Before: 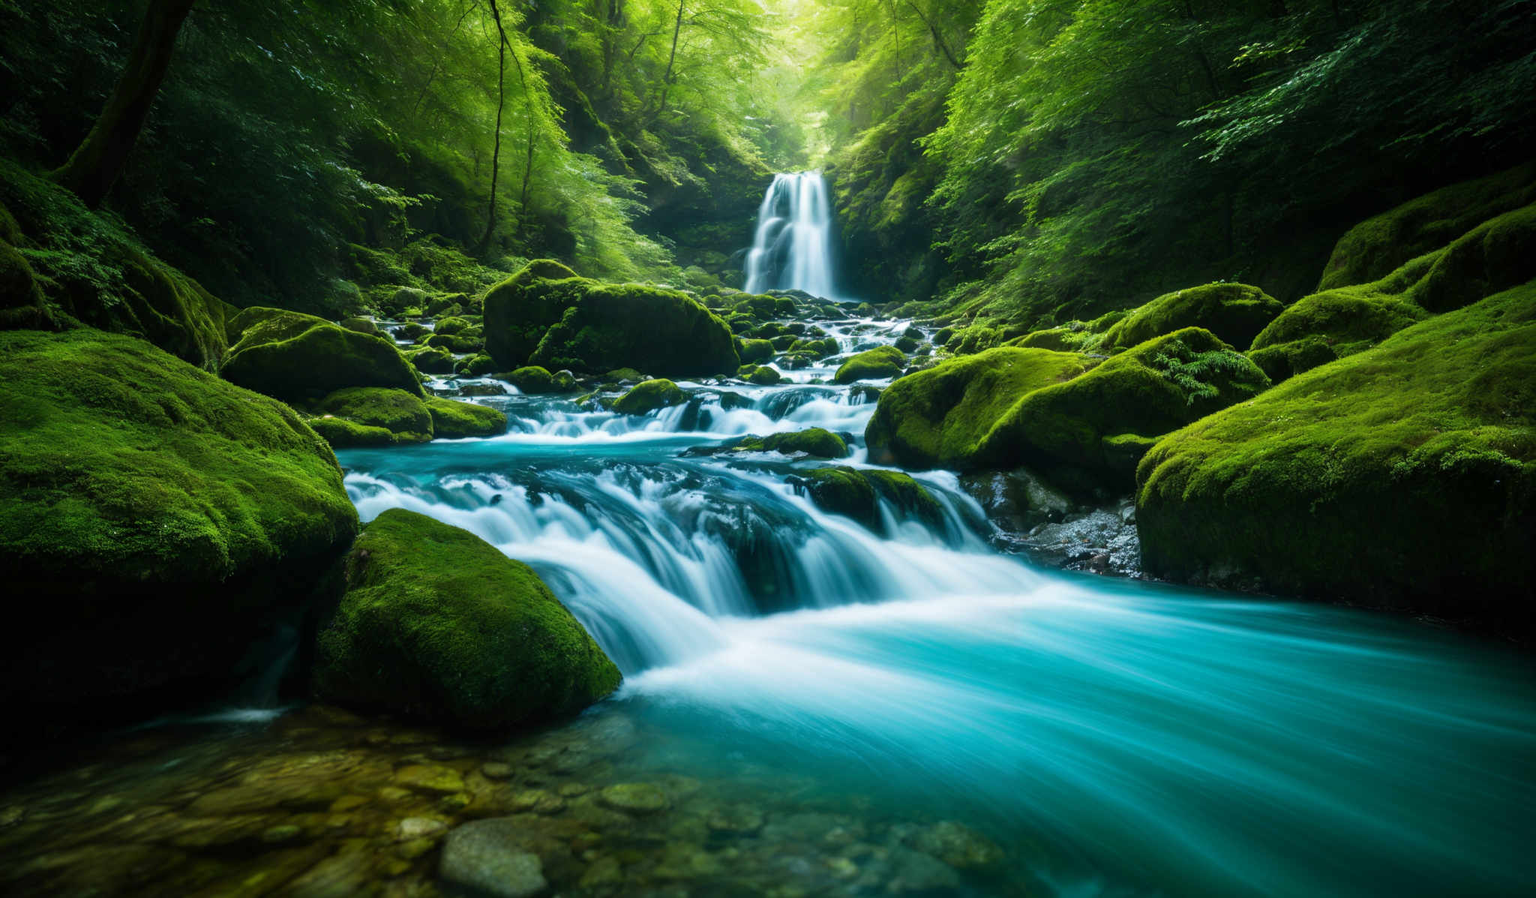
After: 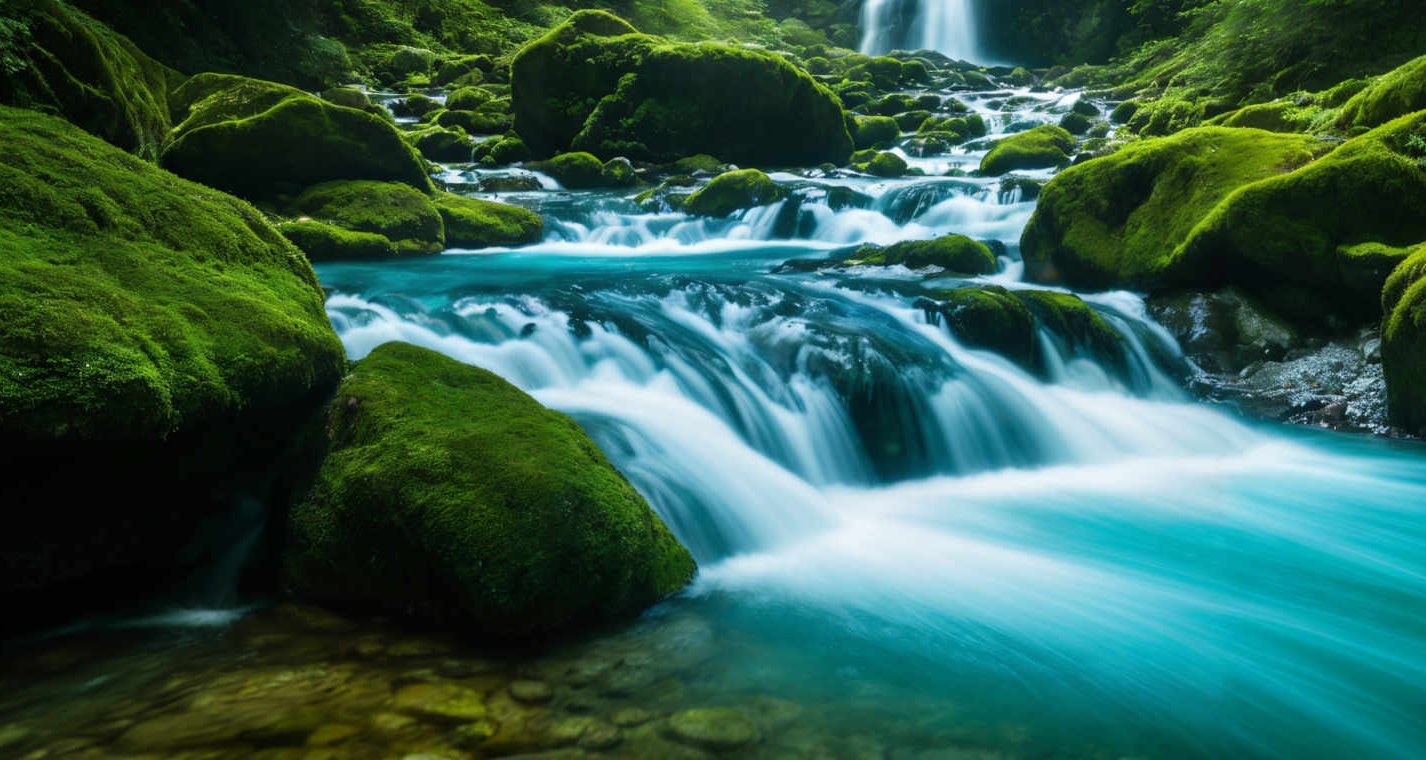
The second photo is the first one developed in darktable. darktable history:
crop: left 6.499%, top 28.117%, right 23.829%, bottom 8.366%
